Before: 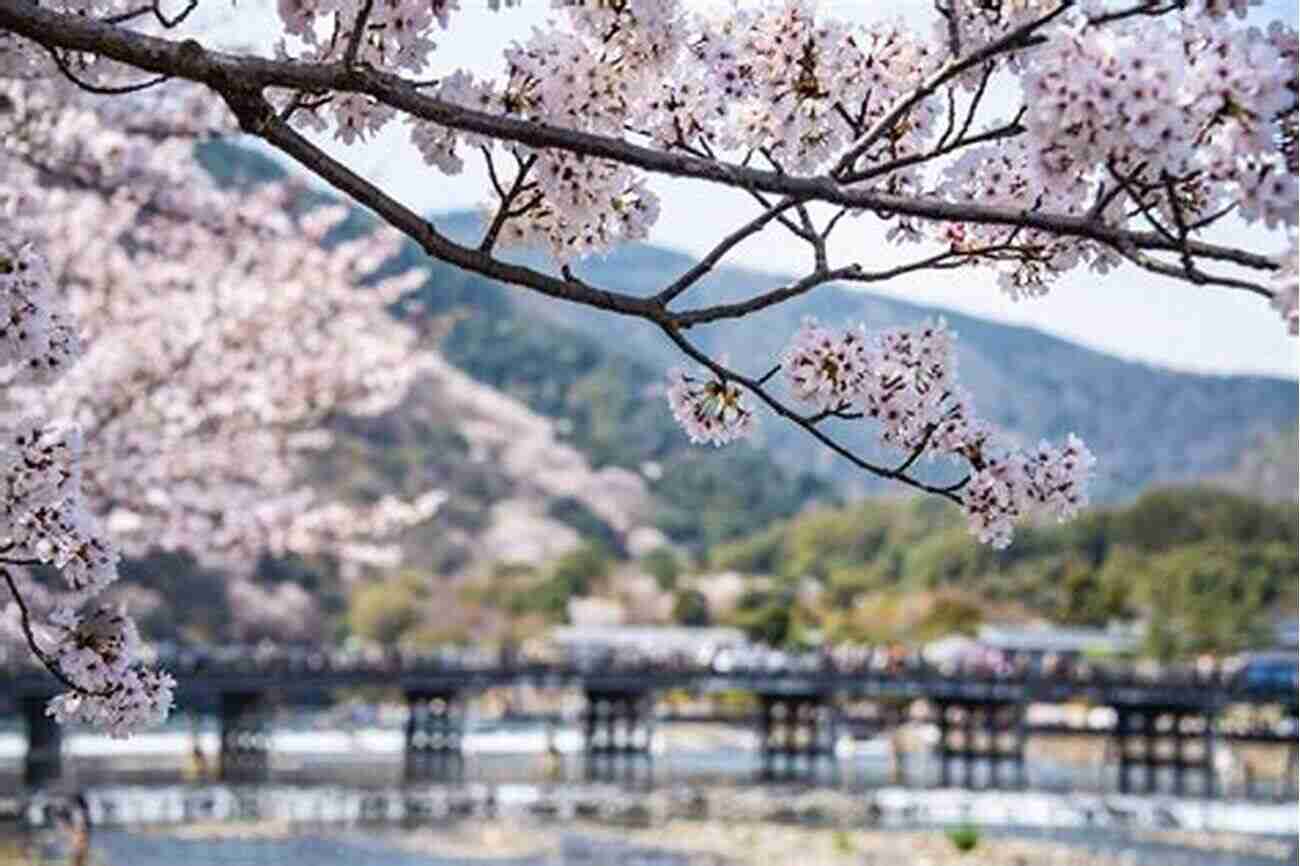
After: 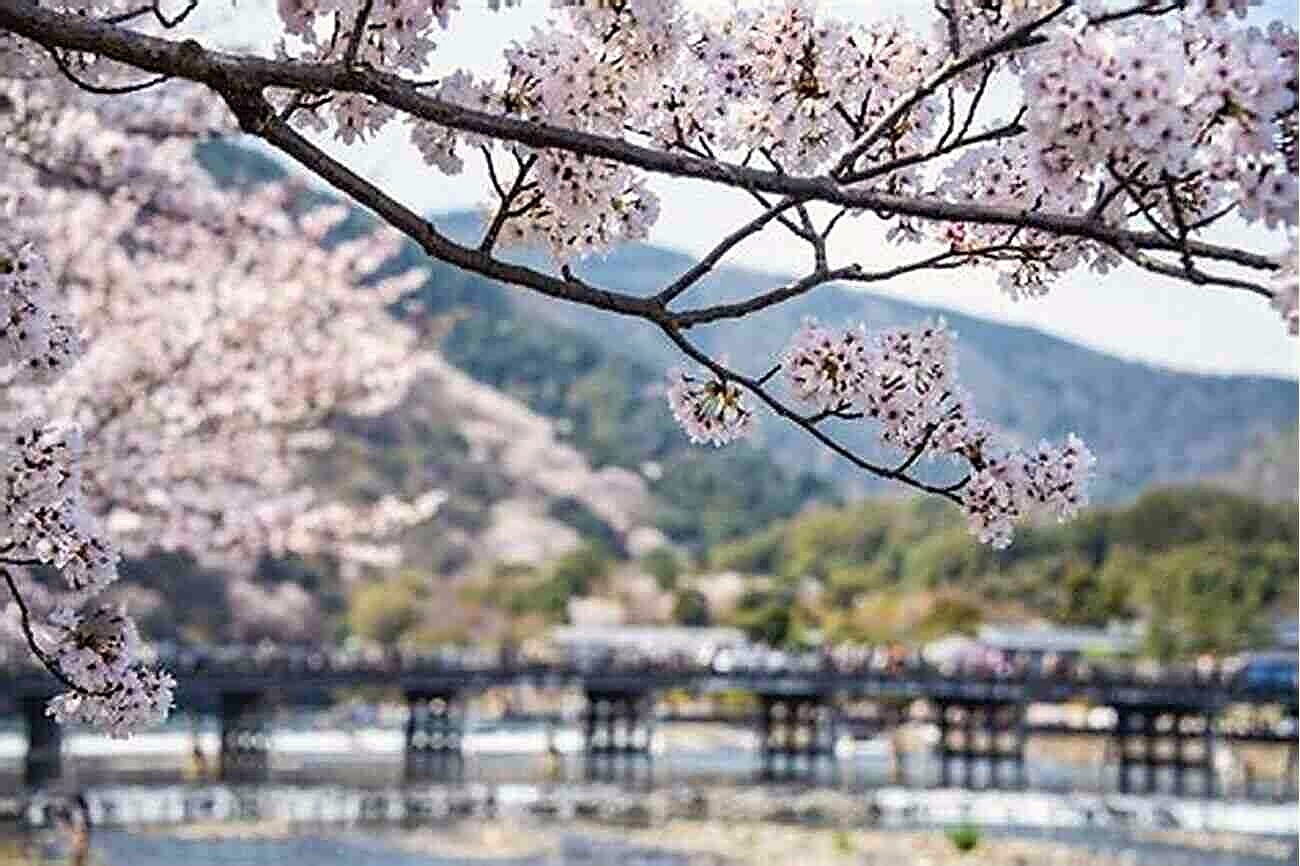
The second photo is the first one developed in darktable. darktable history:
color correction: highlights b* 3
sharpen: radius 1.4, amount 1.25, threshold 0.7
